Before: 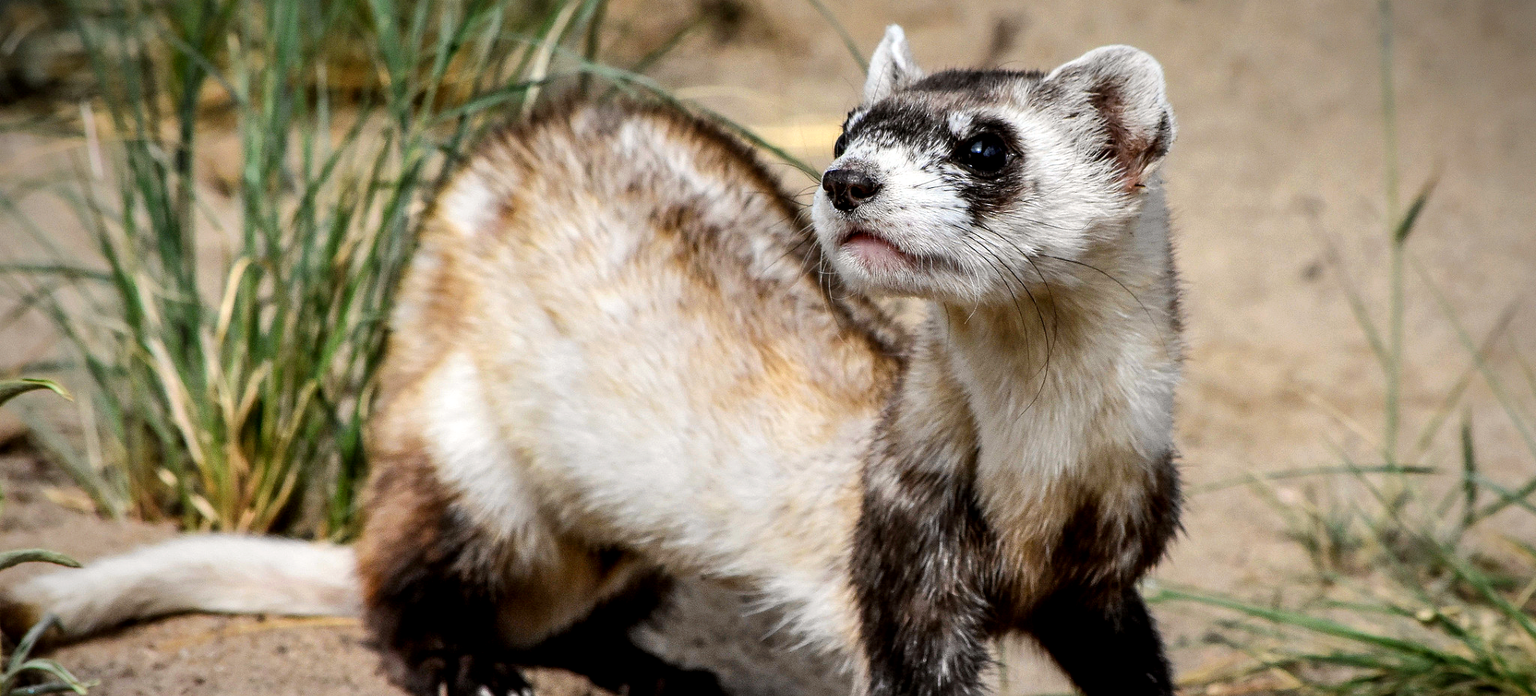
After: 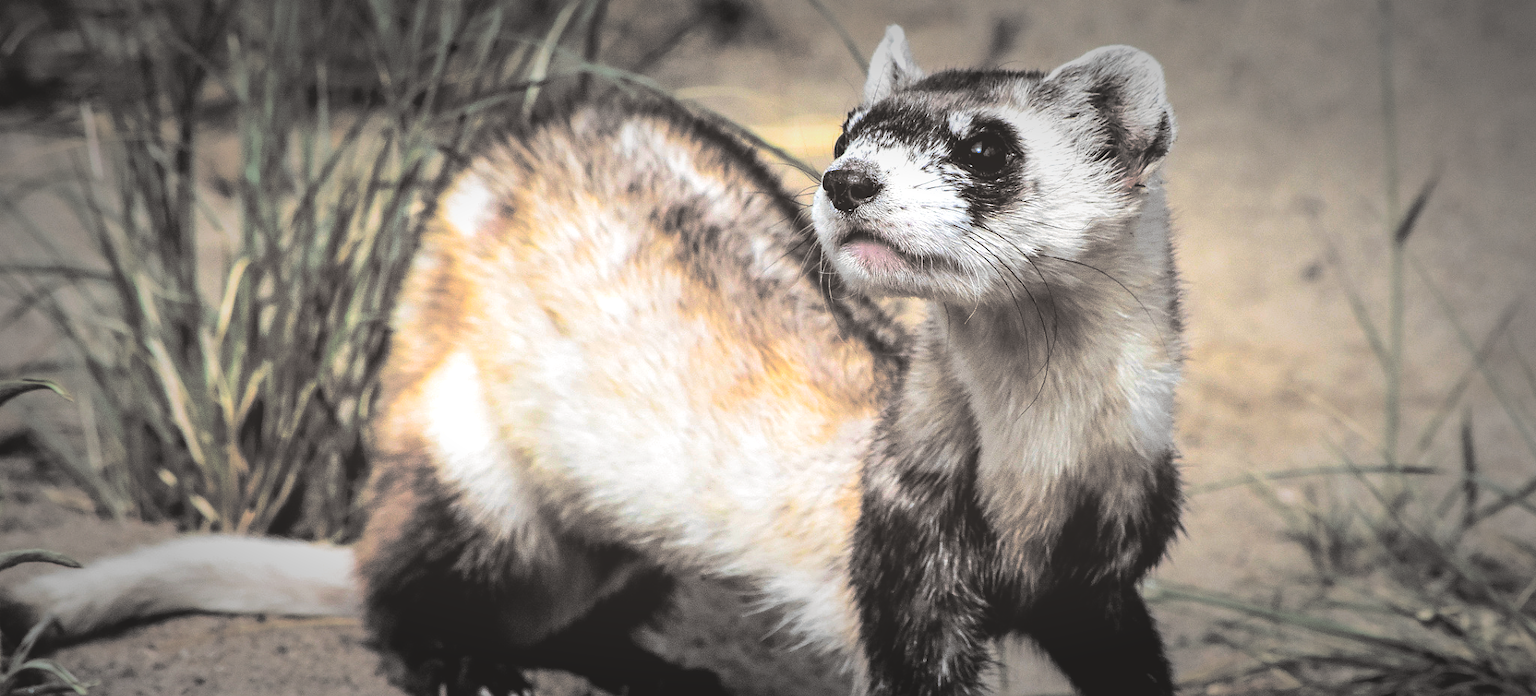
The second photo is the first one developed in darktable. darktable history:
vignetting: fall-off start 48.41%, automatic ratio true, width/height ratio 1.29, unbound false
split-toning: shadows › hue 26°, shadows › saturation 0.09, highlights › hue 40°, highlights › saturation 0.18, balance -63, compress 0%
contrast brightness saturation: contrast 0.07, brightness 0.18, saturation 0.4
color balance: lift [1.016, 0.983, 1, 1.017], gamma [0.958, 1, 1, 1], gain [0.981, 1.007, 0.993, 1.002], input saturation 118.26%, contrast 13.43%, contrast fulcrum 21.62%, output saturation 82.76%
